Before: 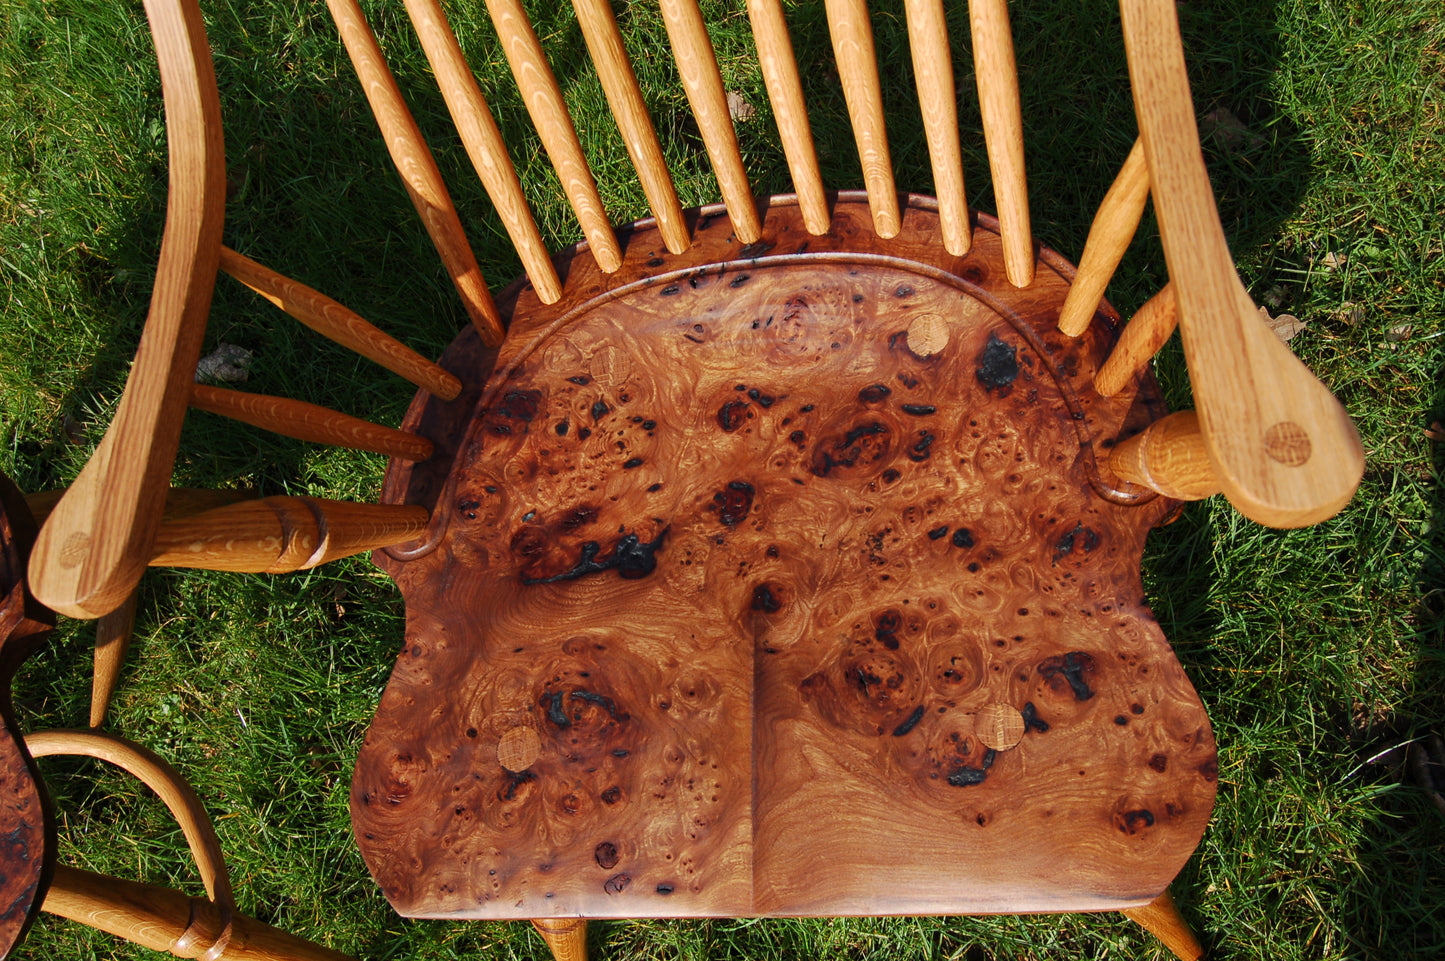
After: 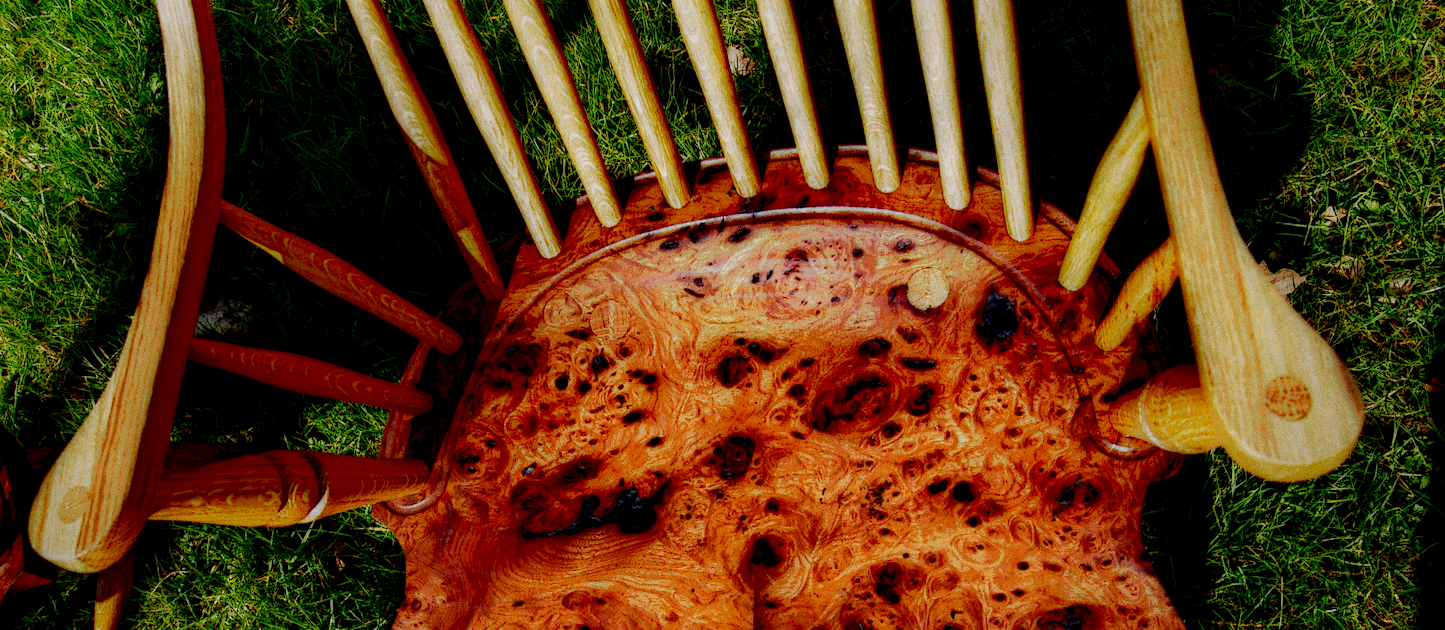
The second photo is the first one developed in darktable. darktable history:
exposure: black level correction 0, exposure 0.7 EV, compensate exposure bias true, compensate highlight preservation false
grain: coarseness 0.09 ISO
haze removal: compatibility mode true, adaptive false
crop and rotate: top 4.848%, bottom 29.503%
tone equalizer: on, module defaults
local contrast: highlights 0%, shadows 198%, detail 164%, midtone range 0.001
shadows and highlights: shadows 43.06, highlights 6.94
base curve: curves: ch0 [(0, 0) (0.028, 0.03) (0.121, 0.232) (0.46, 0.748) (0.859, 0.968) (1, 1)], preserve colors none
